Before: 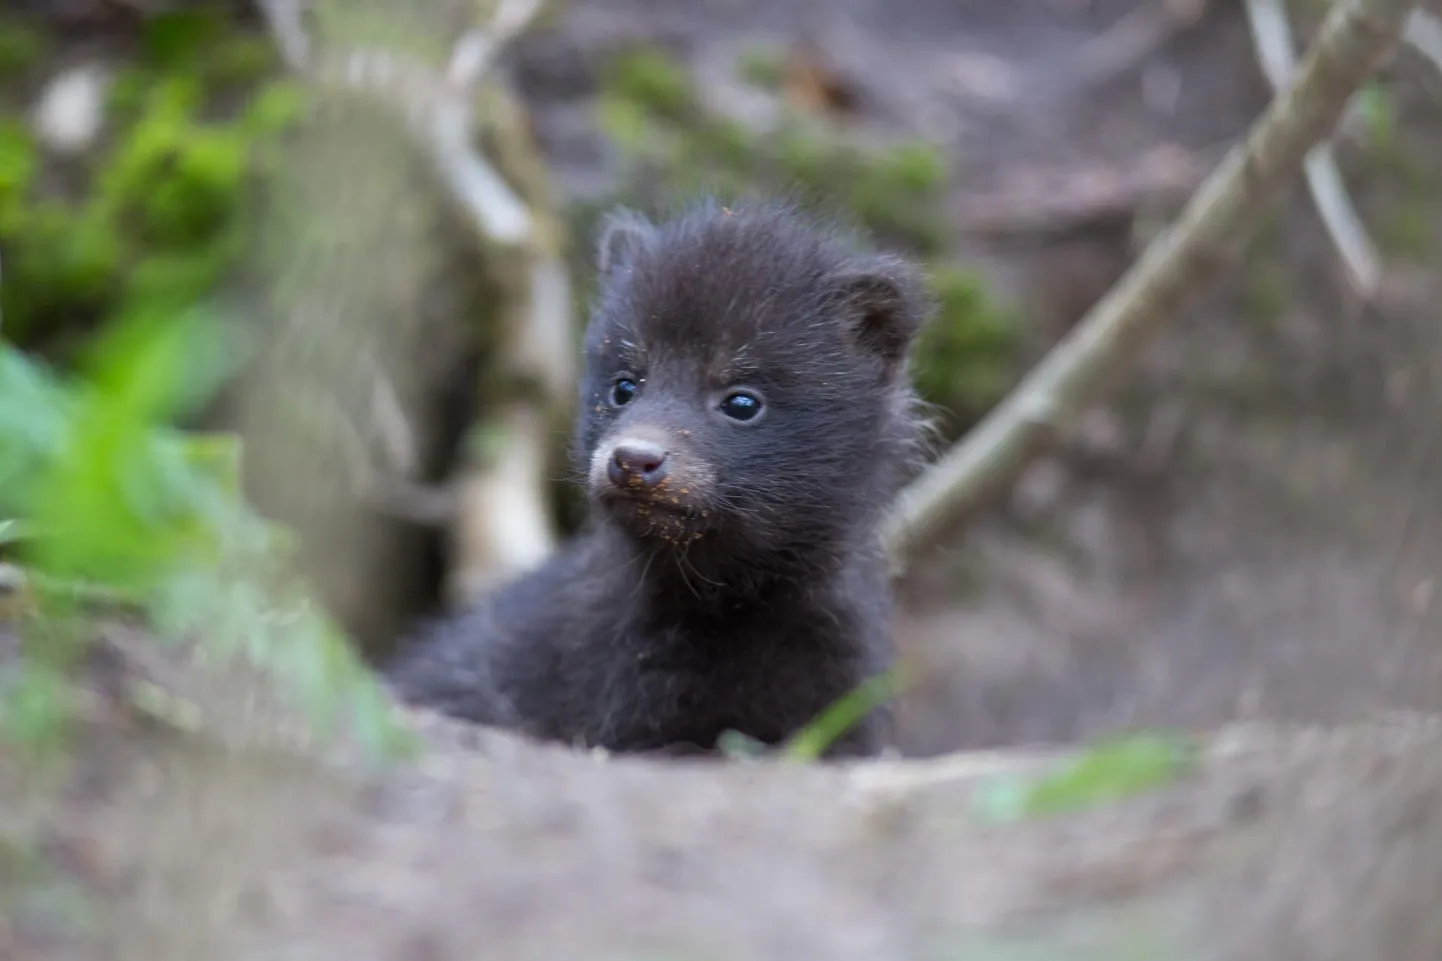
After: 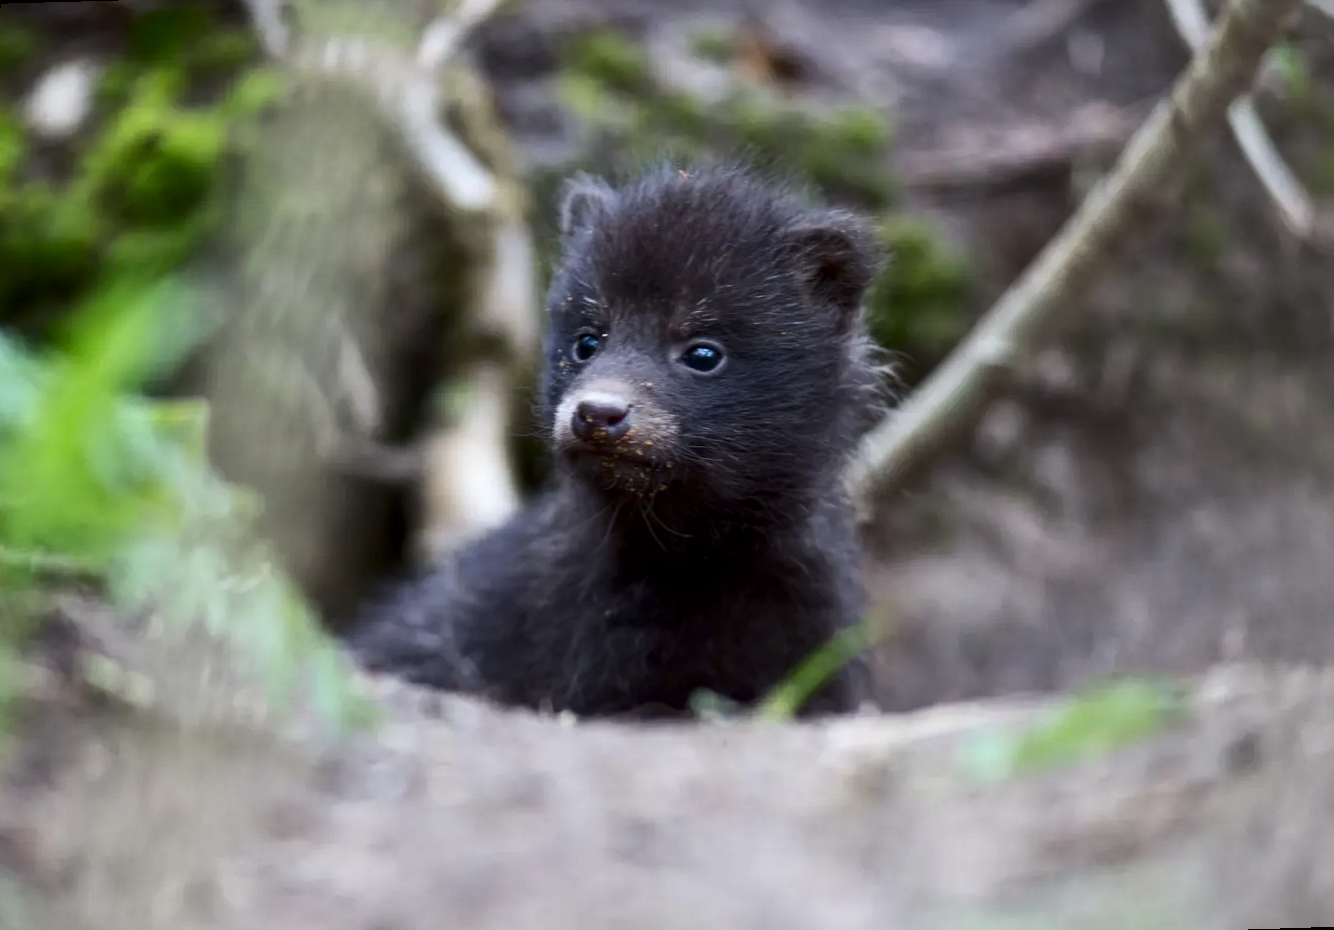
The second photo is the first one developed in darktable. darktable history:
rotate and perspective: rotation -1.68°, lens shift (vertical) -0.146, crop left 0.049, crop right 0.912, crop top 0.032, crop bottom 0.96
contrast brightness saturation: contrast 0.28
local contrast: highlights 100%, shadows 100%, detail 120%, midtone range 0.2
base curve: curves: ch0 [(0, 0) (0.74, 0.67) (1, 1)]
